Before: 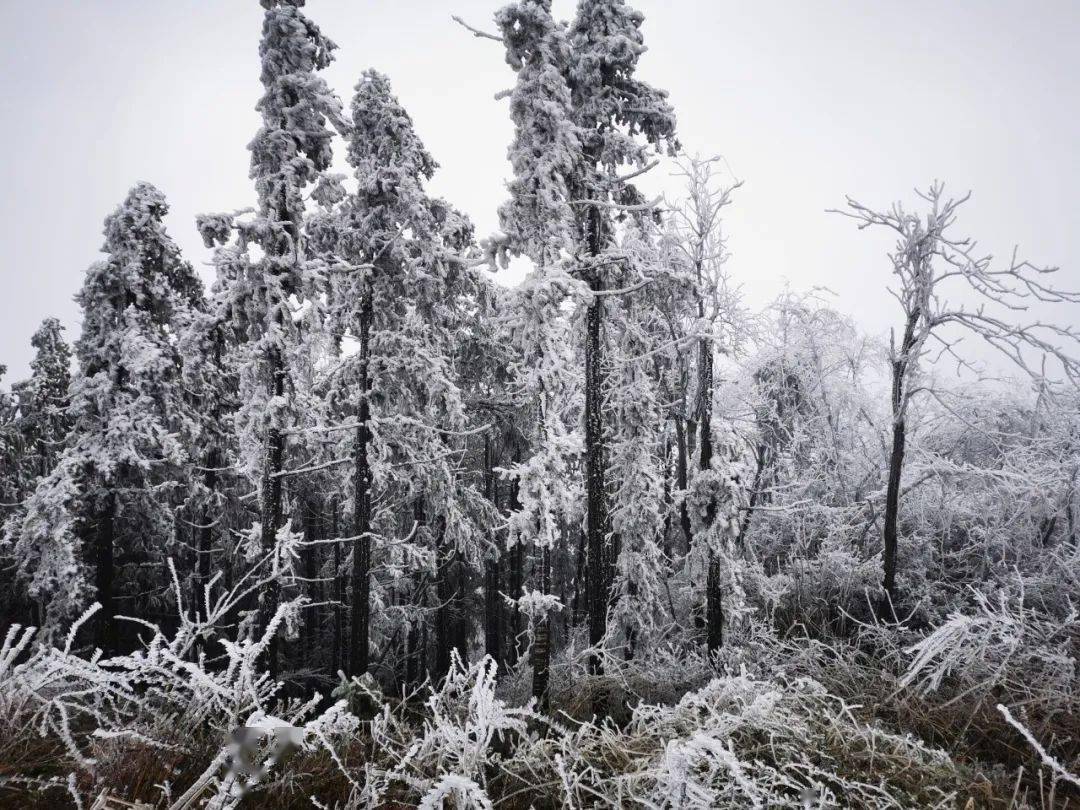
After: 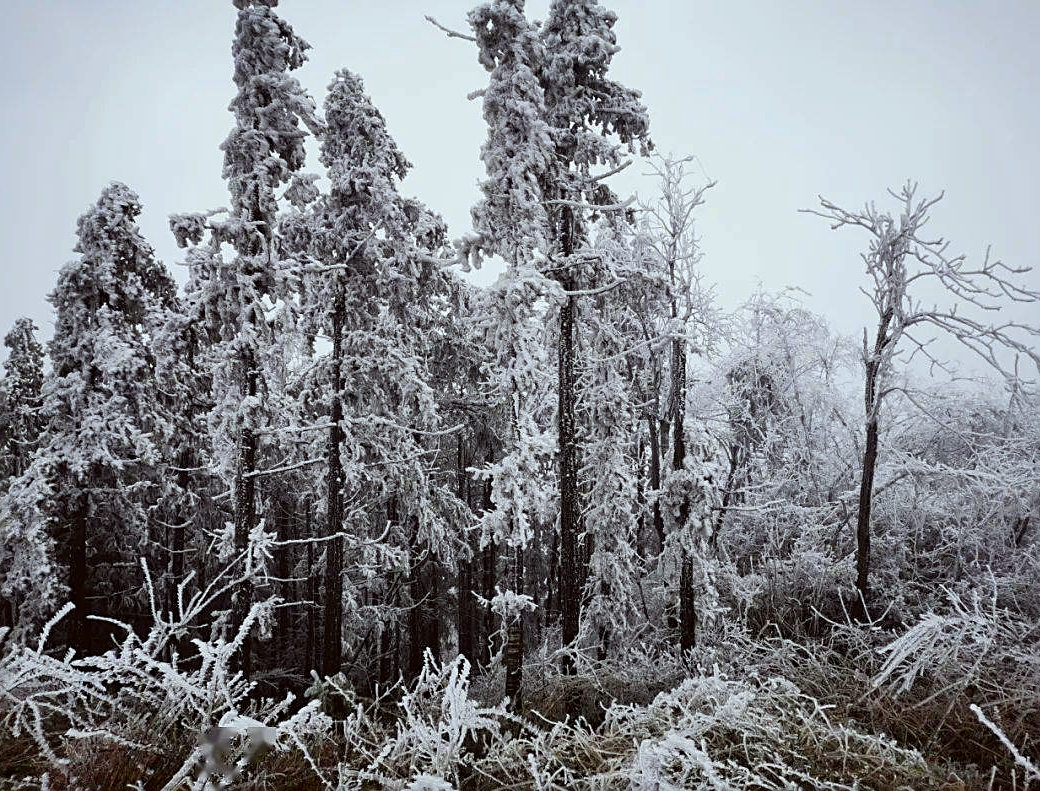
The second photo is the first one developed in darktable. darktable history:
exposure: black level correction 0.001, exposure -0.2 EV, compensate highlight preservation false
crop and rotate: left 2.536%, right 1.107%, bottom 2.246%
color correction: highlights a* -4.98, highlights b* -3.76, shadows a* 3.83, shadows b* 4.08
sharpen: on, module defaults
